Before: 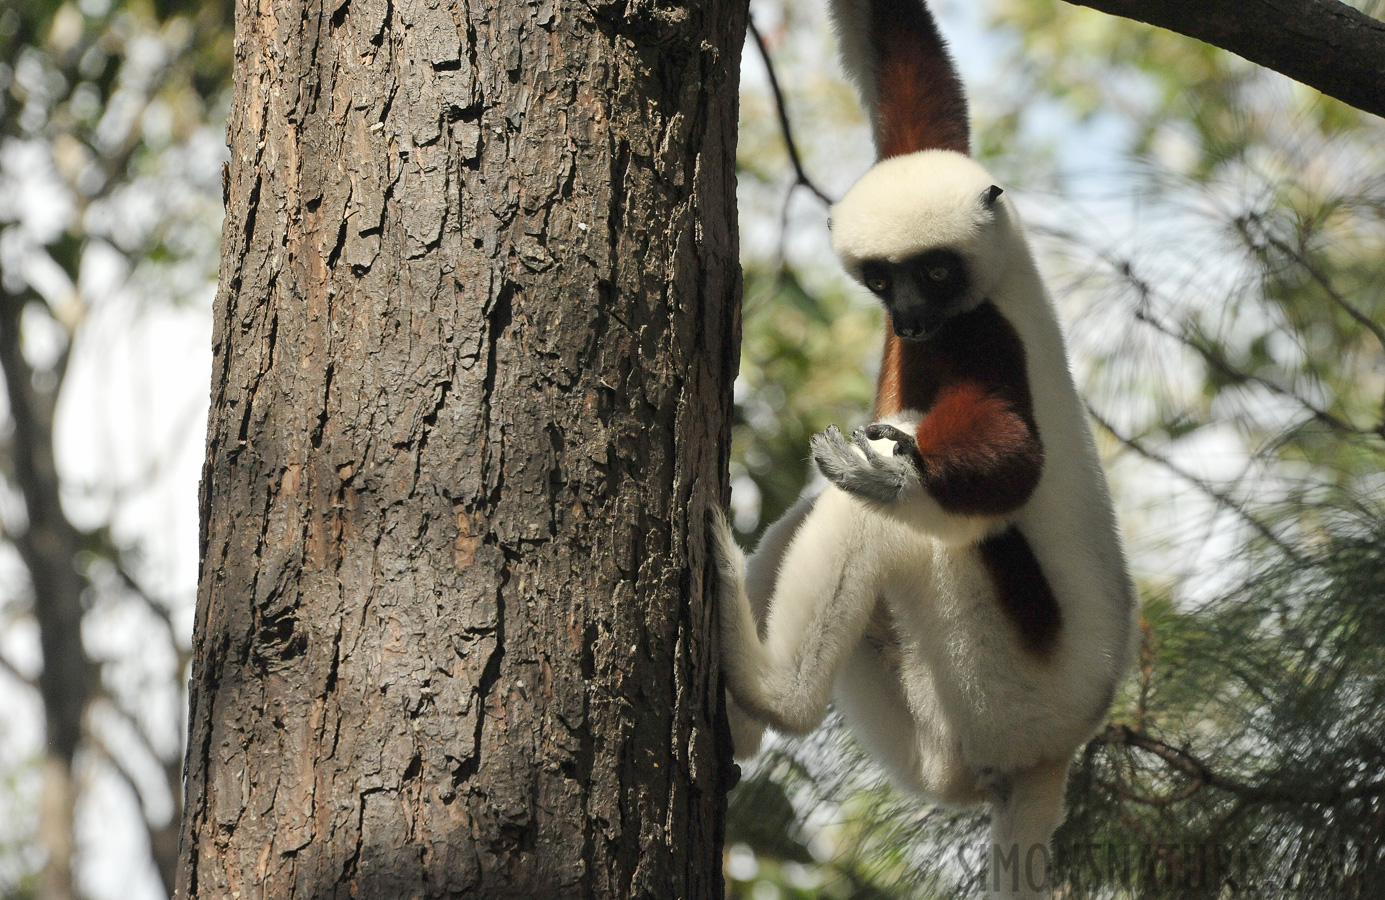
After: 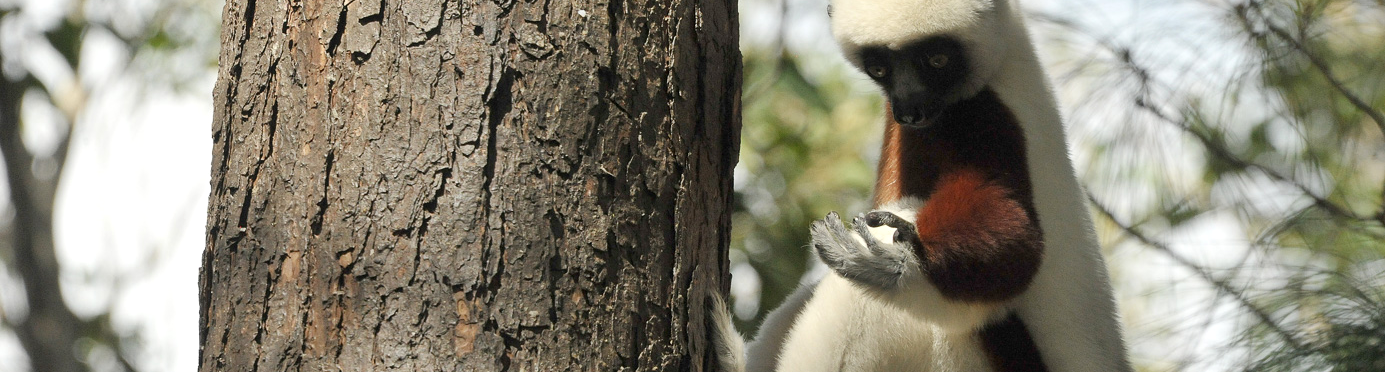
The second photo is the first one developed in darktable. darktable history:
exposure: black level correction 0.001, exposure 0.137 EV, compensate highlight preservation false
crop and rotate: top 23.735%, bottom 34.918%
contrast equalizer: octaves 7, y [[0.5, 0.5, 0.468, 0.5, 0.5, 0.5], [0.5 ×6], [0.5 ×6], [0 ×6], [0 ×6]]
